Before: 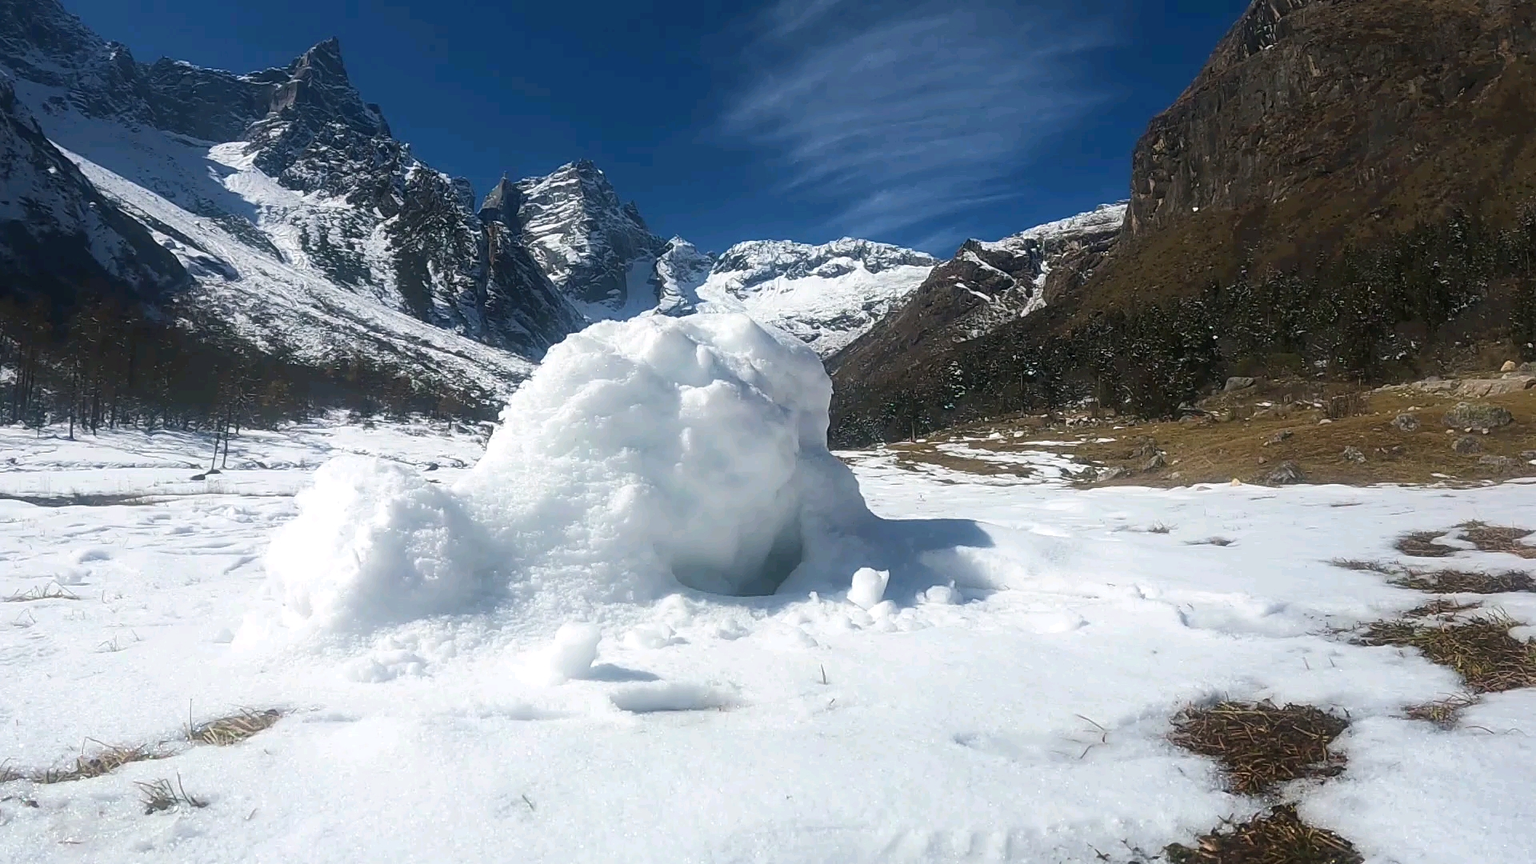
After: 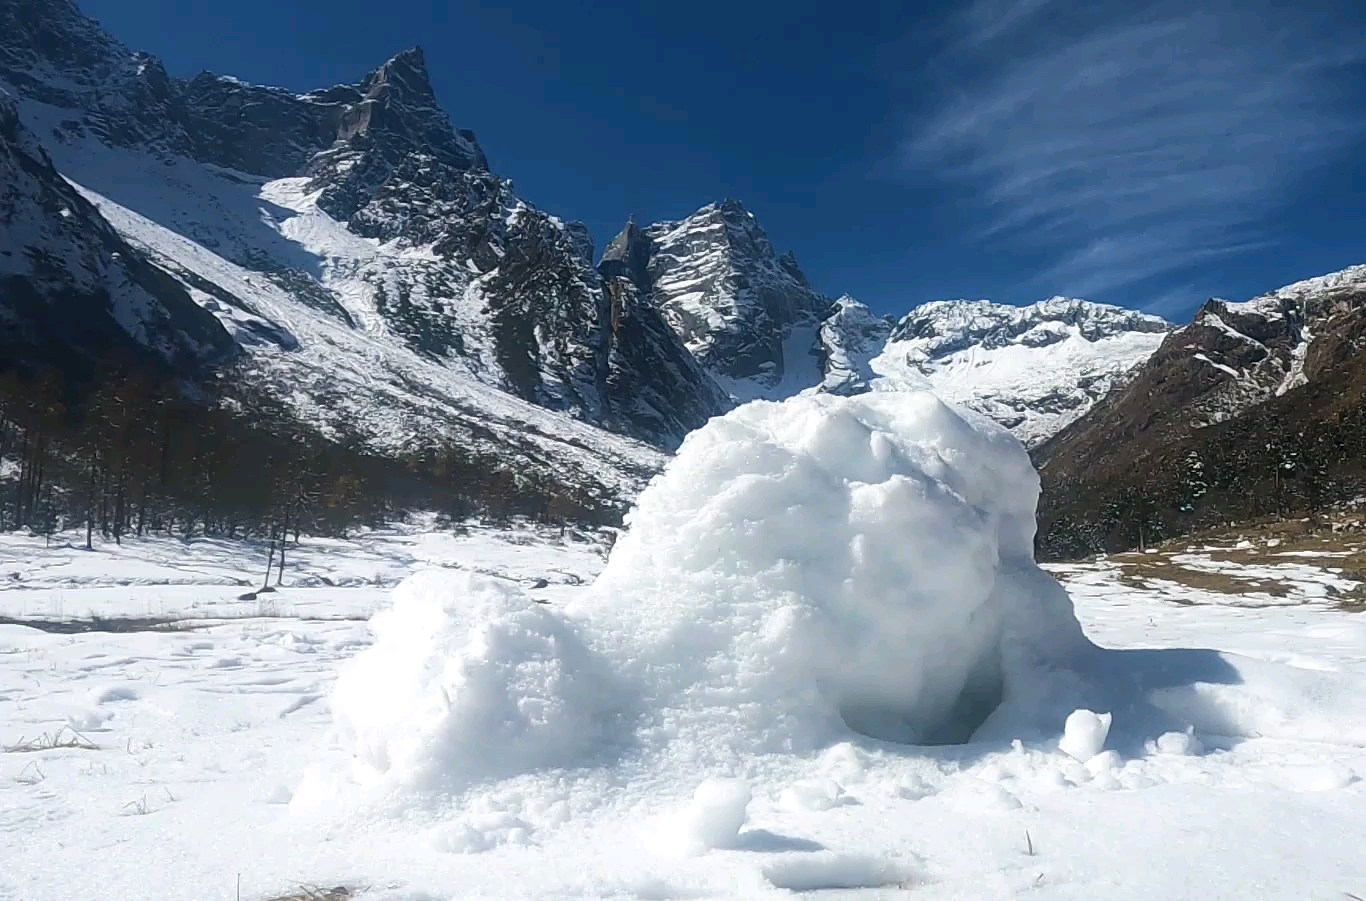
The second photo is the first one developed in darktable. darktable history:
crop: right 28.817%, bottom 16.567%
